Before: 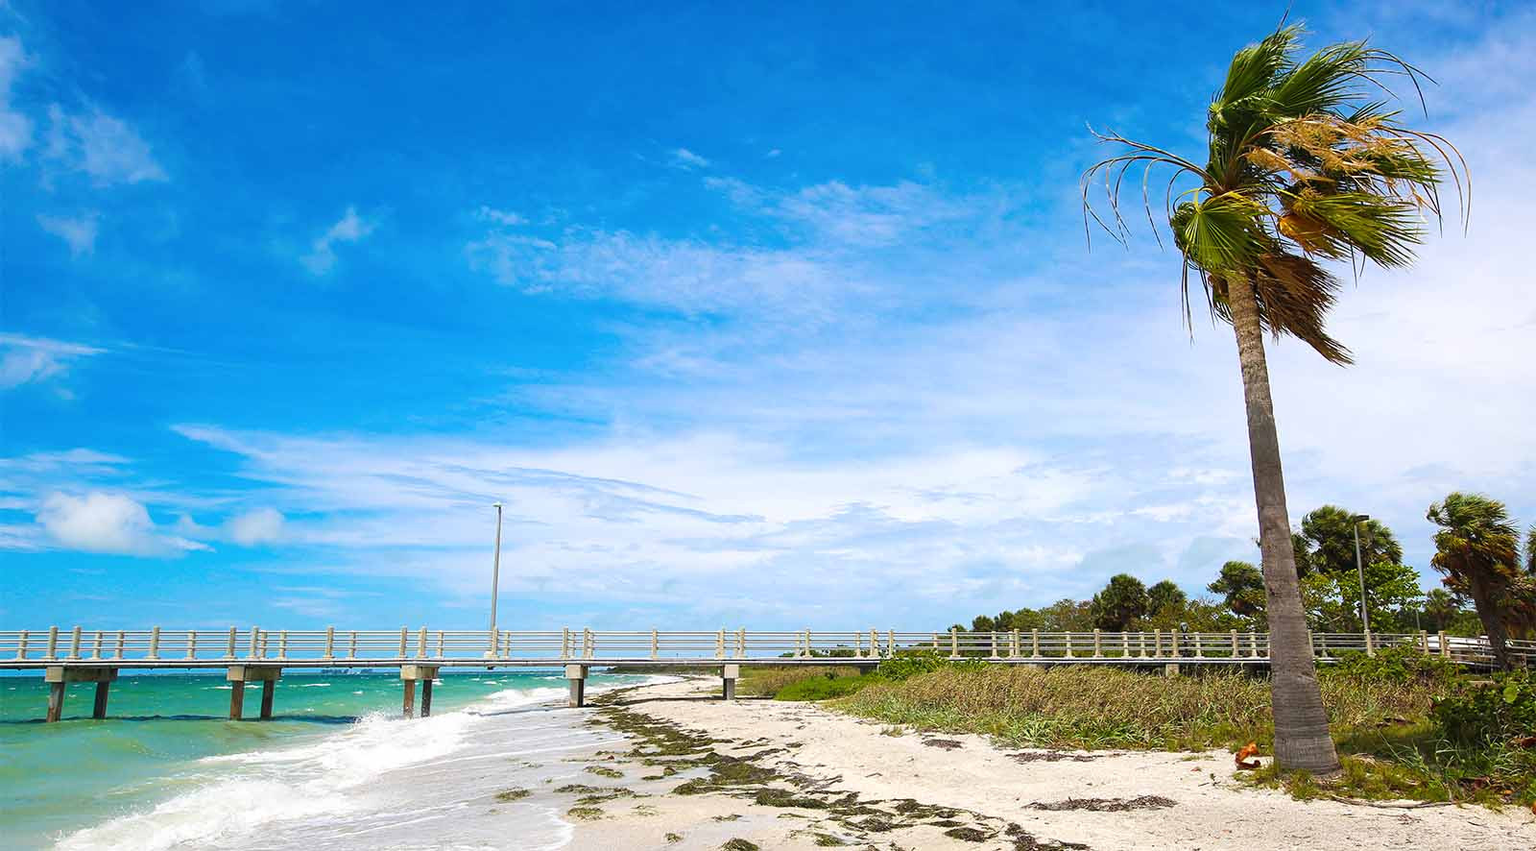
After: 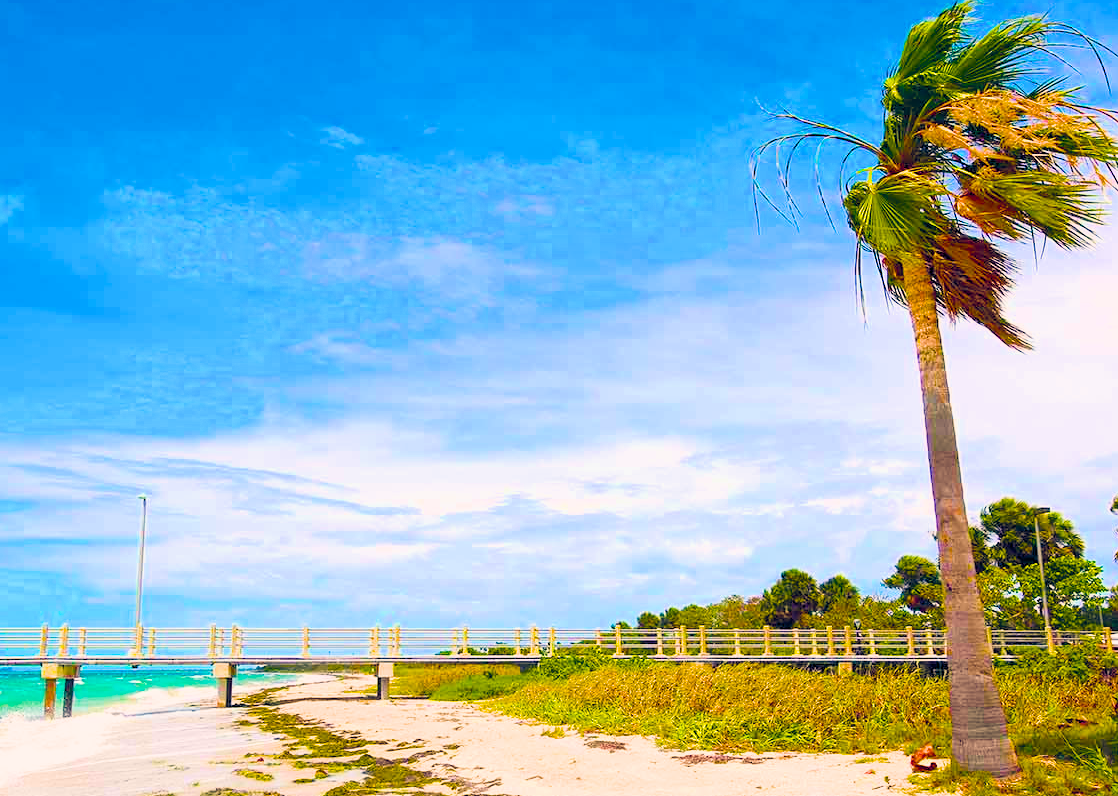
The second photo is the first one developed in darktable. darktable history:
filmic rgb: black relative exposure -7.98 EV, white relative exposure 3.95 EV, hardness 4.17, contrast 0.994
color balance rgb: shadows lift › hue 87.87°, highlights gain › chroma 2.989%, highlights gain › hue 60.03°, global offset › luminance -0.309%, global offset › chroma 0.316%, global offset › hue 258.28°, linear chroma grading › global chroma 19.184%, perceptual saturation grading › global saturation 99.272%, global vibrance 20%
exposure: black level correction 0, exposure 1.1 EV, compensate highlight preservation false
crop and rotate: left 23.562%, top 3.275%, right 6.56%, bottom 6.812%
